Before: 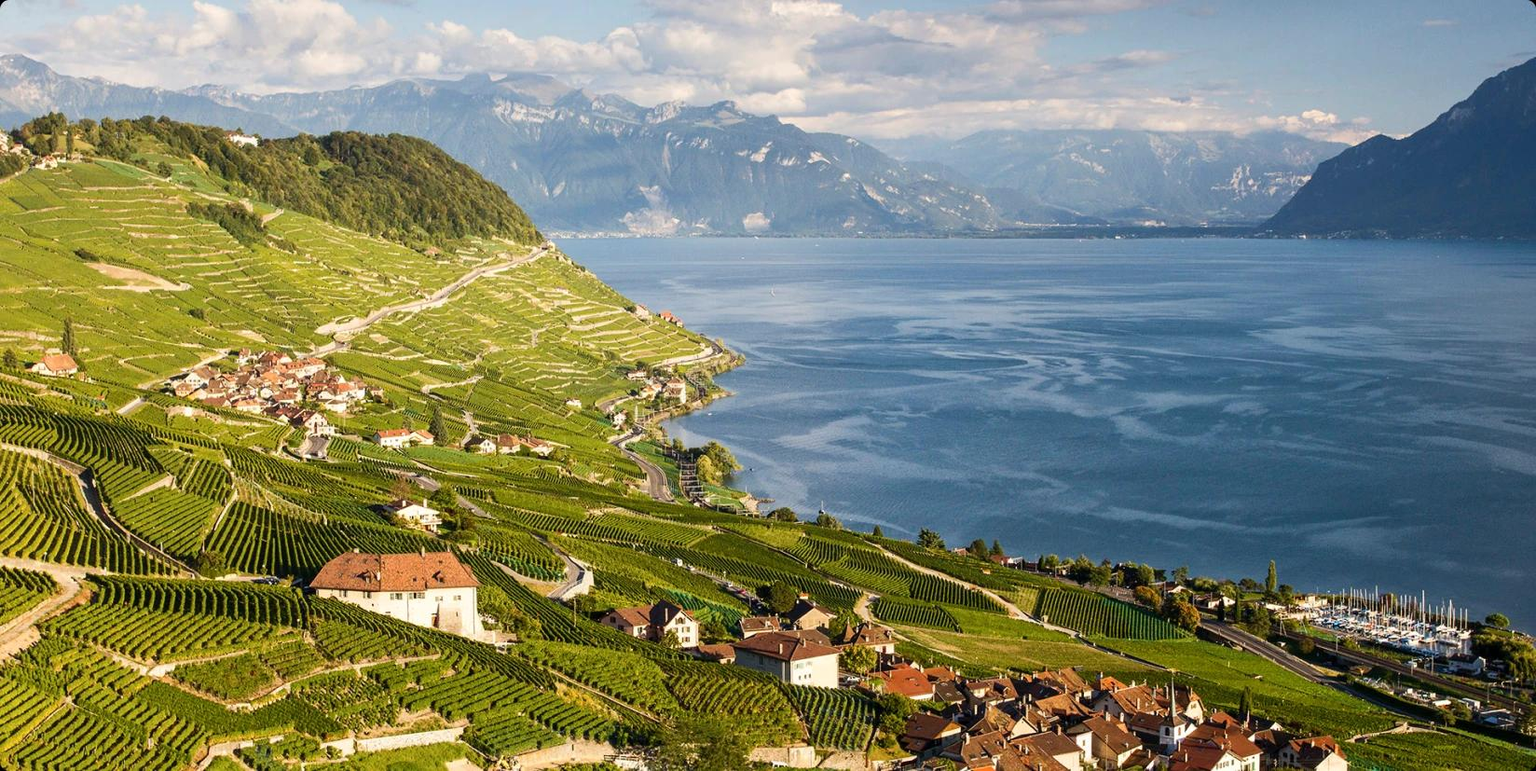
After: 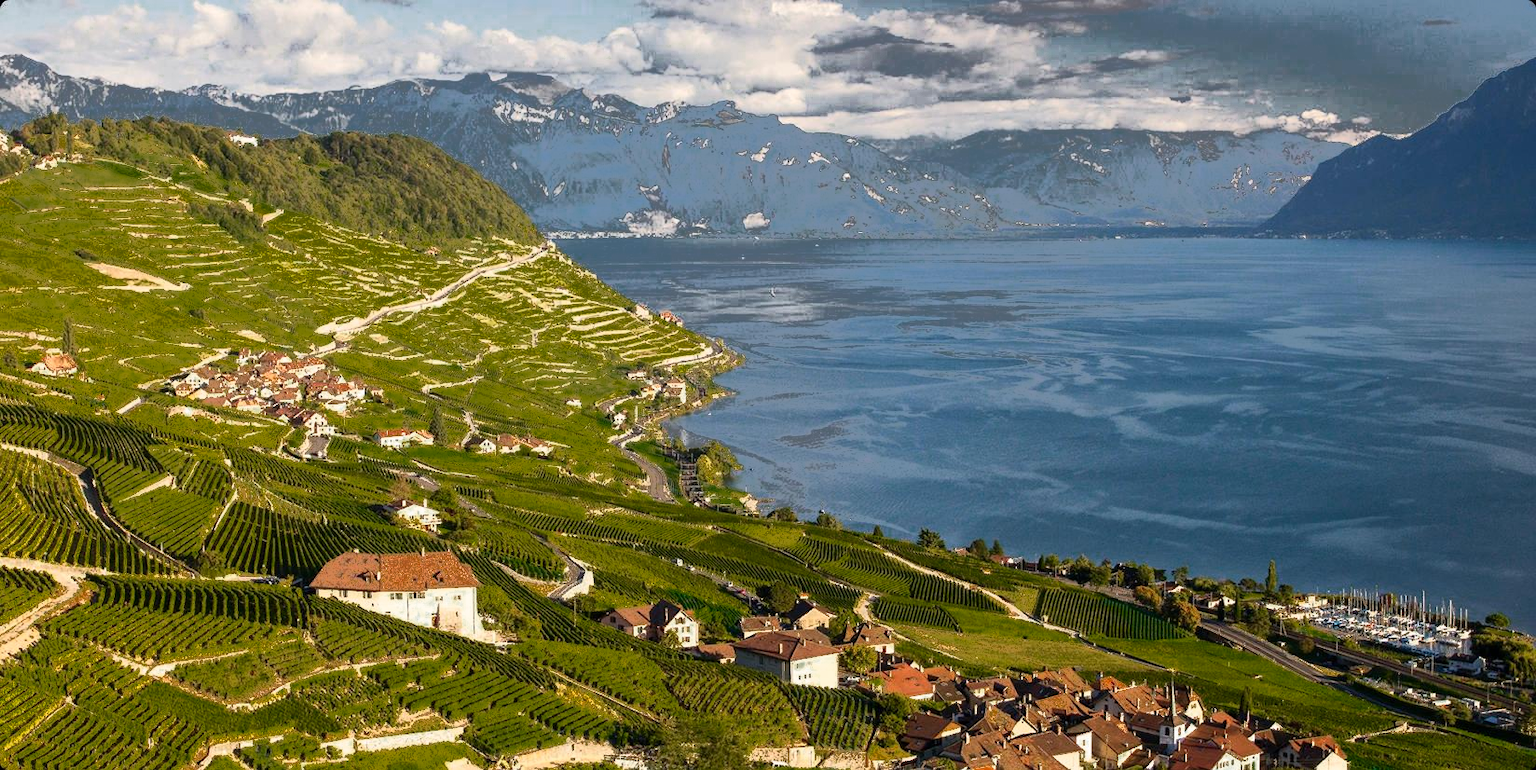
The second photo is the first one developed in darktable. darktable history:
color zones: curves: ch0 [(0.25, 0.5) (0.347, 0.092) (0.75, 0.5)]; ch1 [(0.25, 0.5) (0.33, 0.51) (0.75, 0.5)]
fill light: exposure -0.73 EV, center 0.69, width 2.2
